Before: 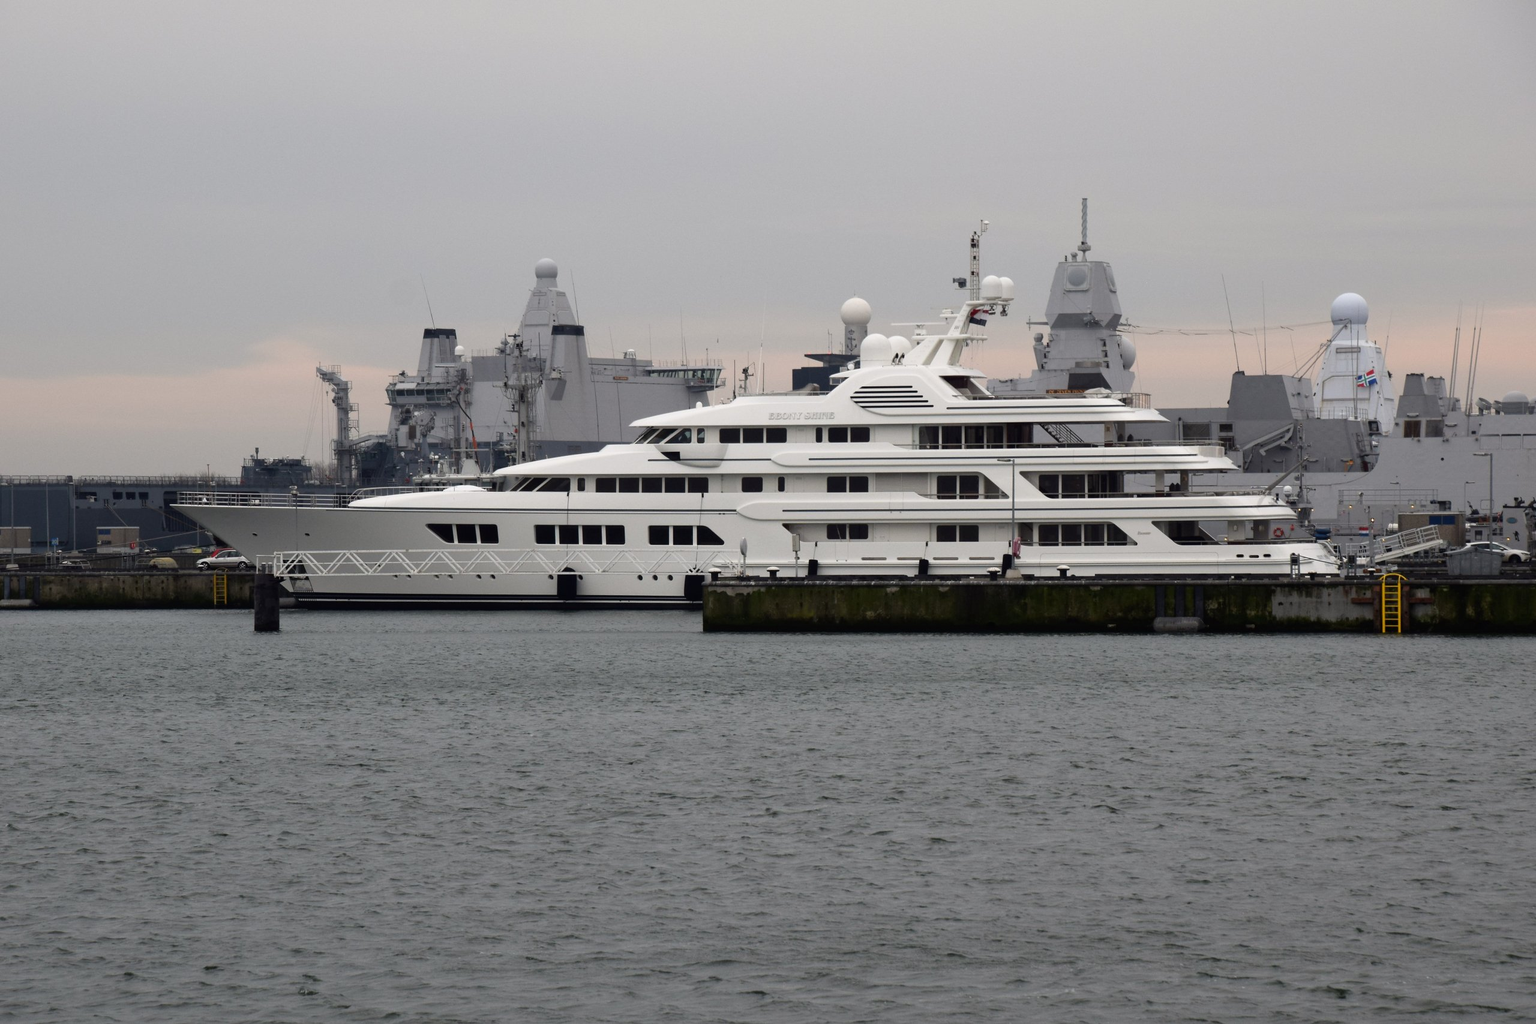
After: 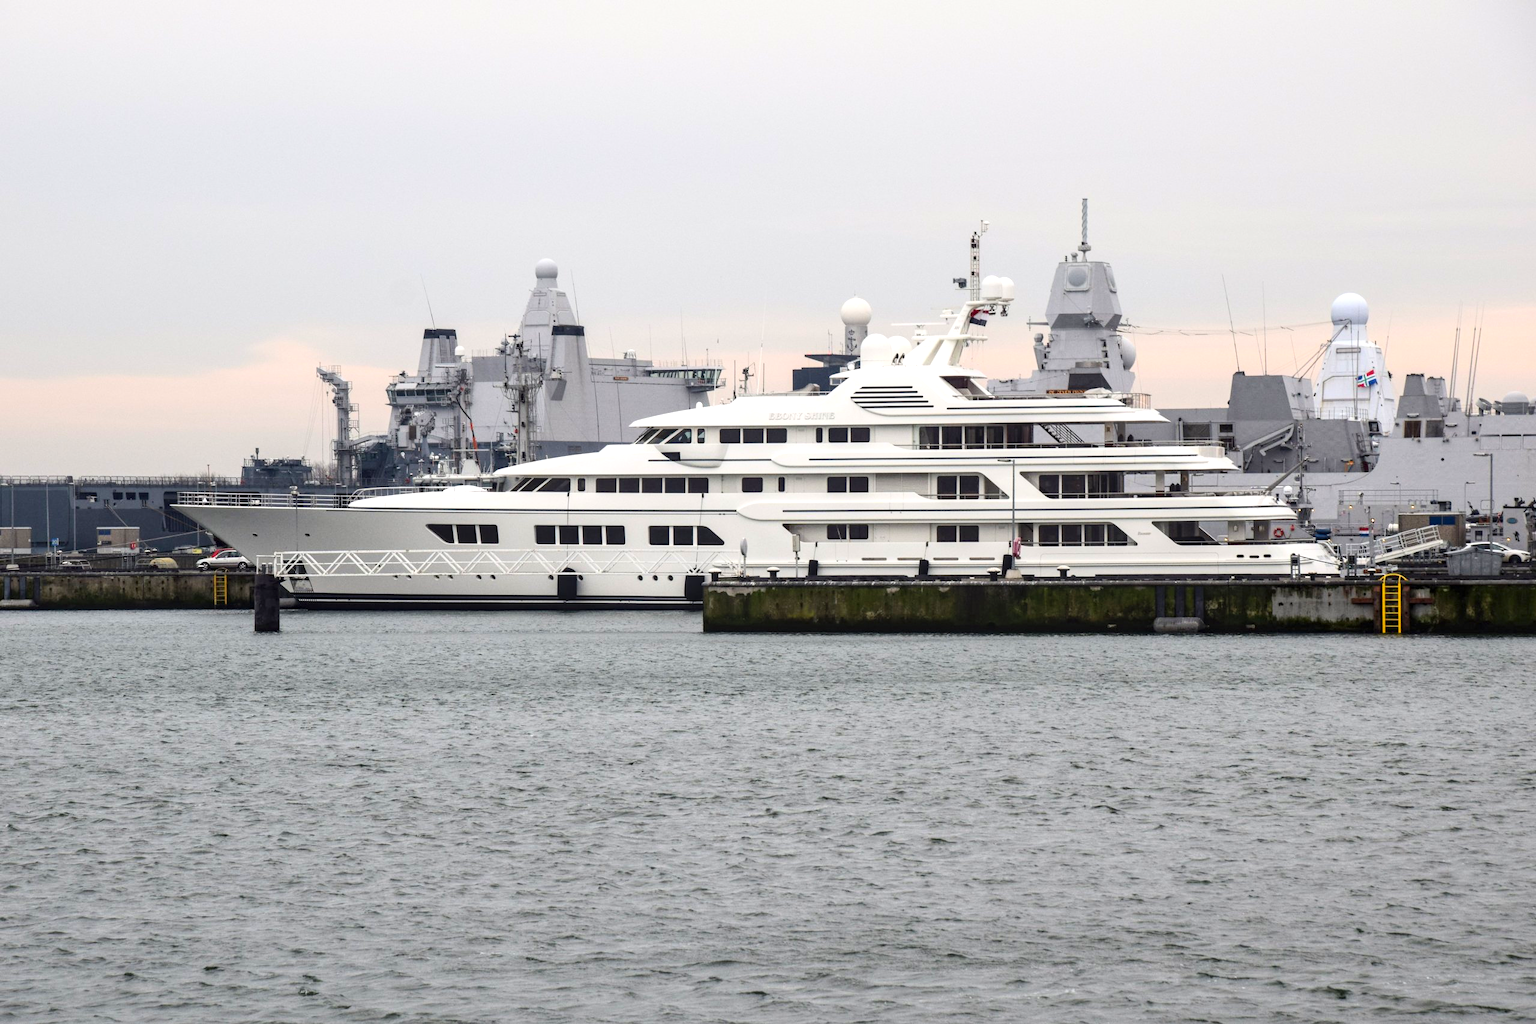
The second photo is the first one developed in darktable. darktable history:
exposure: exposure 0.604 EV, compensate highlight preservation false
local contrast: detail 130%
contrast brightness saturation: contrast 0.195, brightness 0.165, saturation 0.218
